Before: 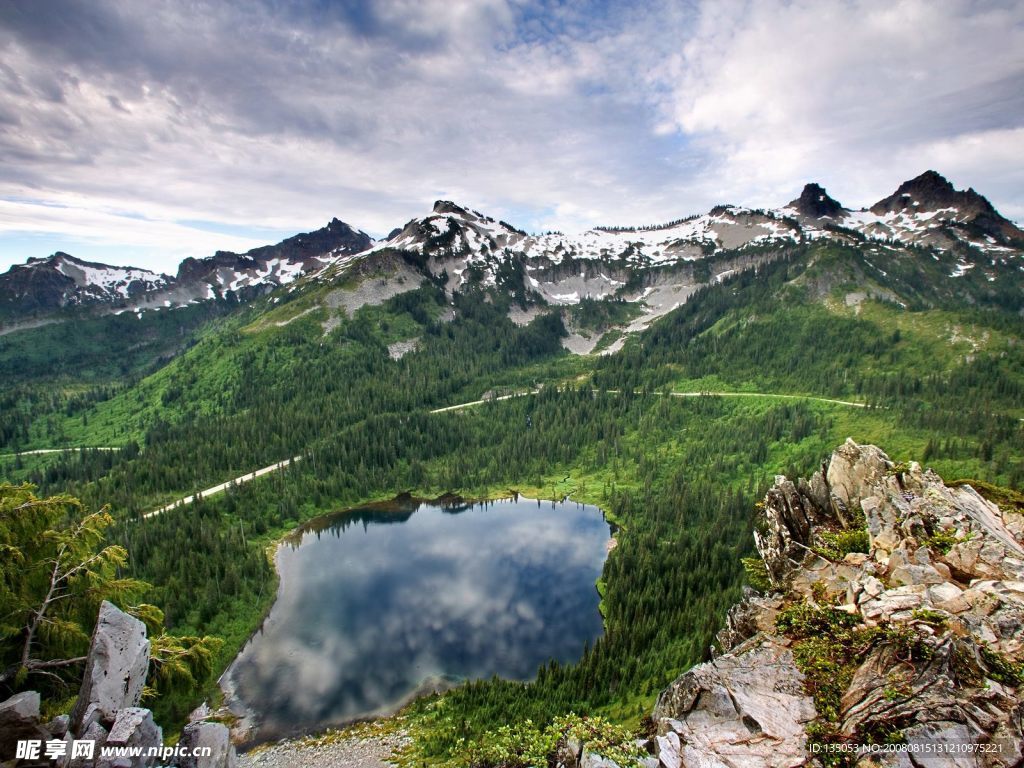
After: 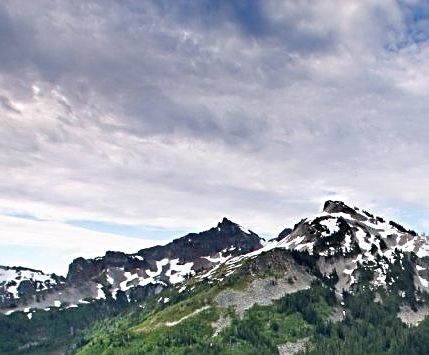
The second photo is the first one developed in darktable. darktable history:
crop and rotate: left 10.817%, top 0.062%, right 47.194%, bottom 53.626%
sharpen: radius 2.676, amount 0.669
